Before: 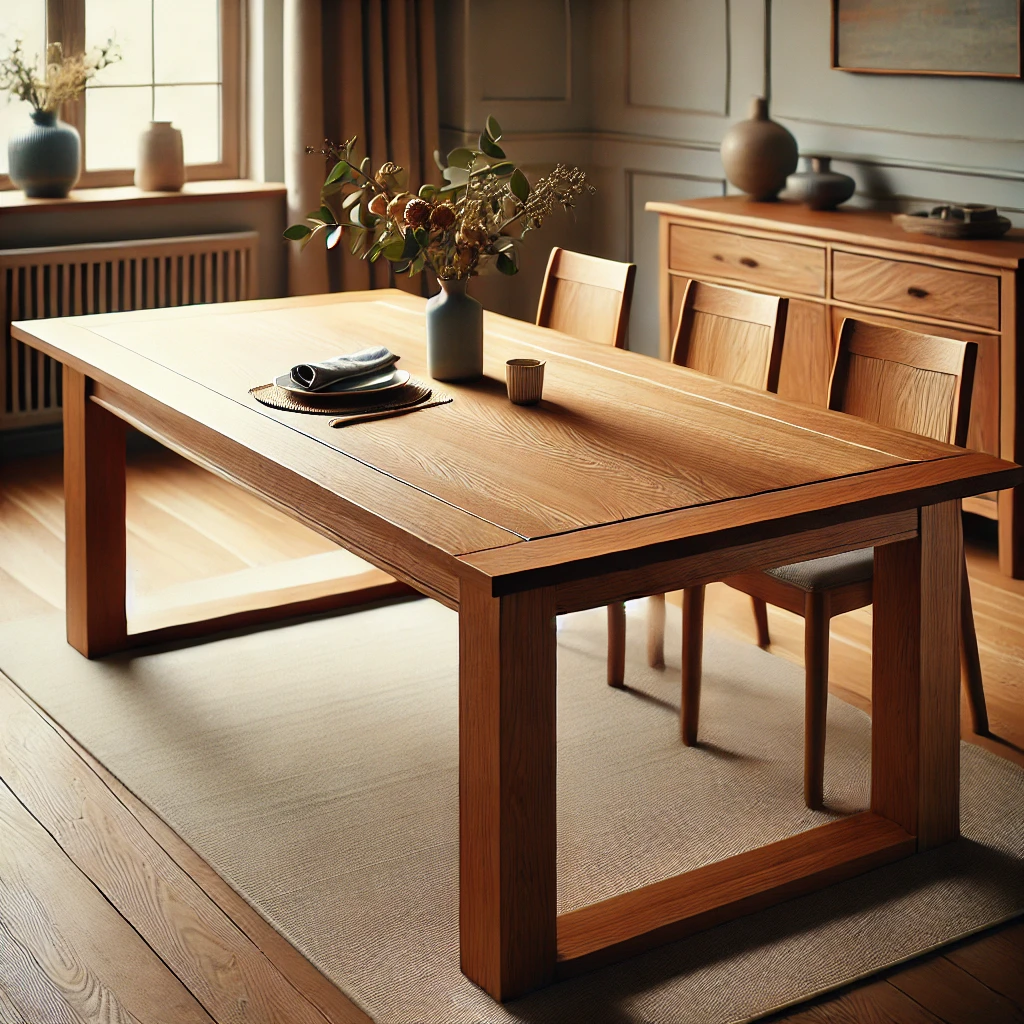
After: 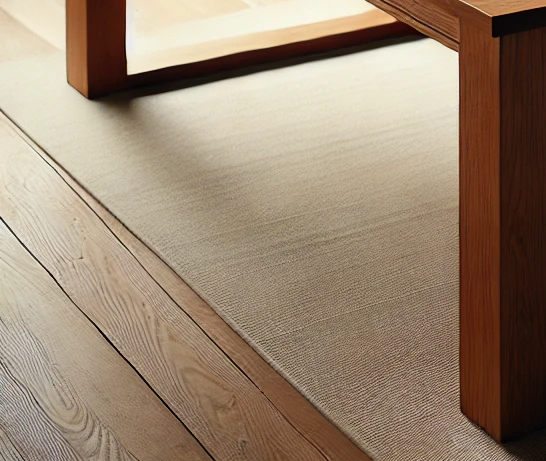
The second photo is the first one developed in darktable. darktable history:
crop and rotate: top 54.778%, right 46.61%, bottom 0.159%
graduated density: rotation -180°, offset 27.42
